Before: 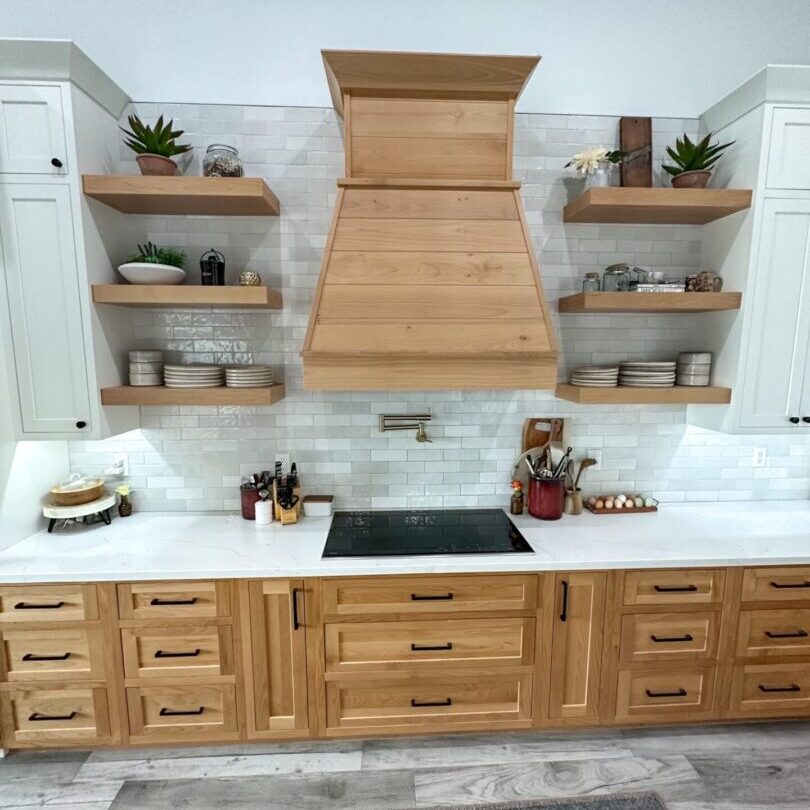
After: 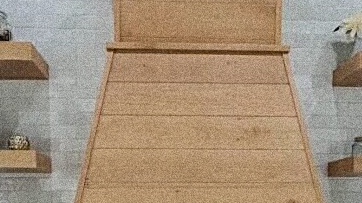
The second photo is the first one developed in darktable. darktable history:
filmic rgb: black relative exposure -7.15 EV, white relative exposure 5.36 EV, hardness 3.02, color science v6 (2022)
sharpen: on, module defaults
crop: left 28.64%, top 16.832%, right 26.637%, bottom 58.055%
grain: coarseness 14.49 ISO, strength 48.04%, mid-tones bias 35%
